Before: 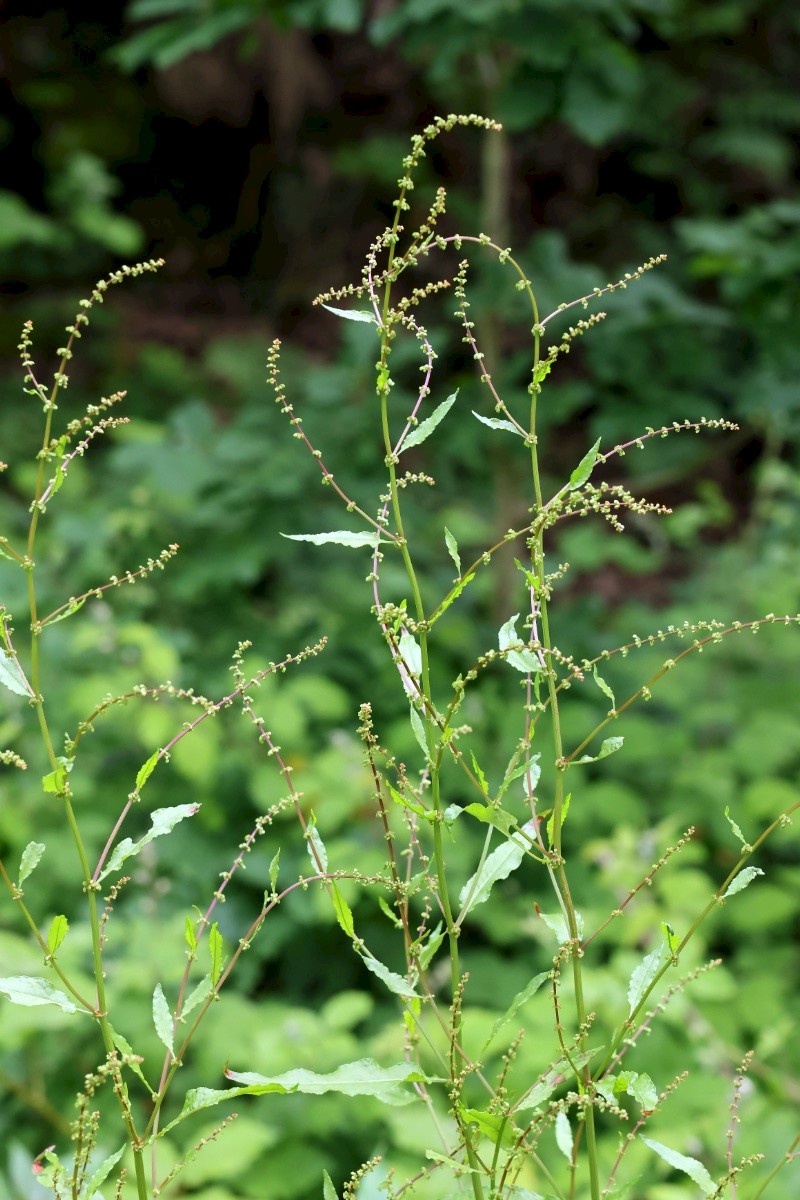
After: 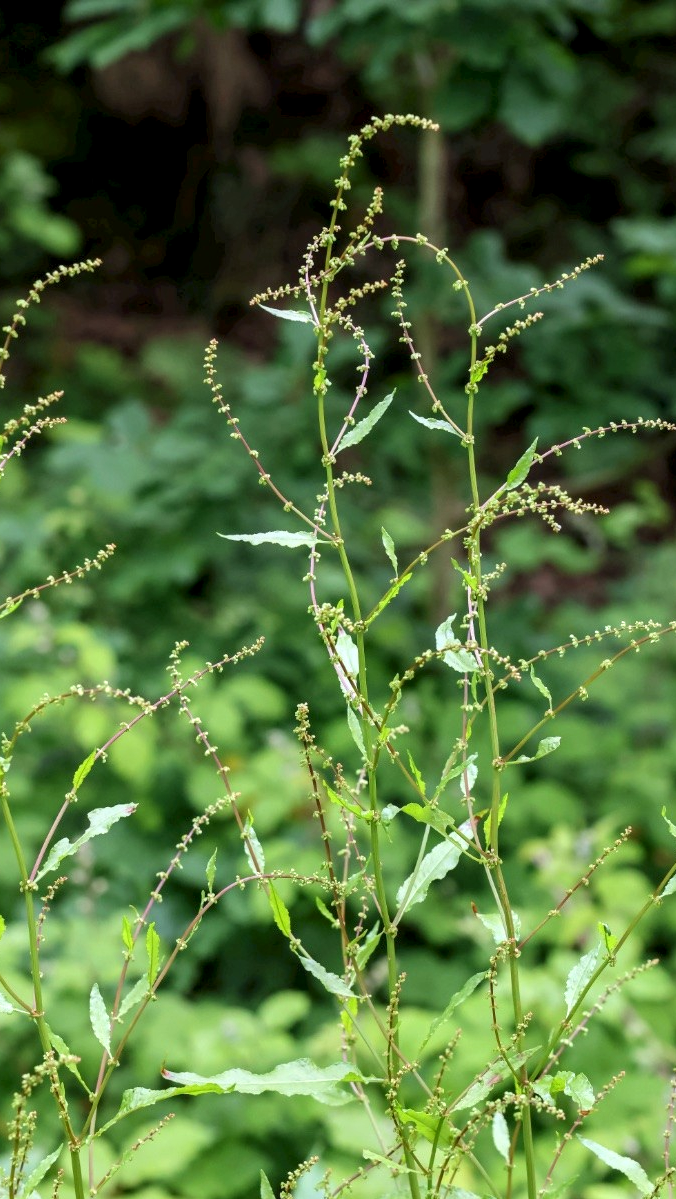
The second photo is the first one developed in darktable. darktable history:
local contrast: on, module defaults
crop: left 7.979%, right 7.451%
